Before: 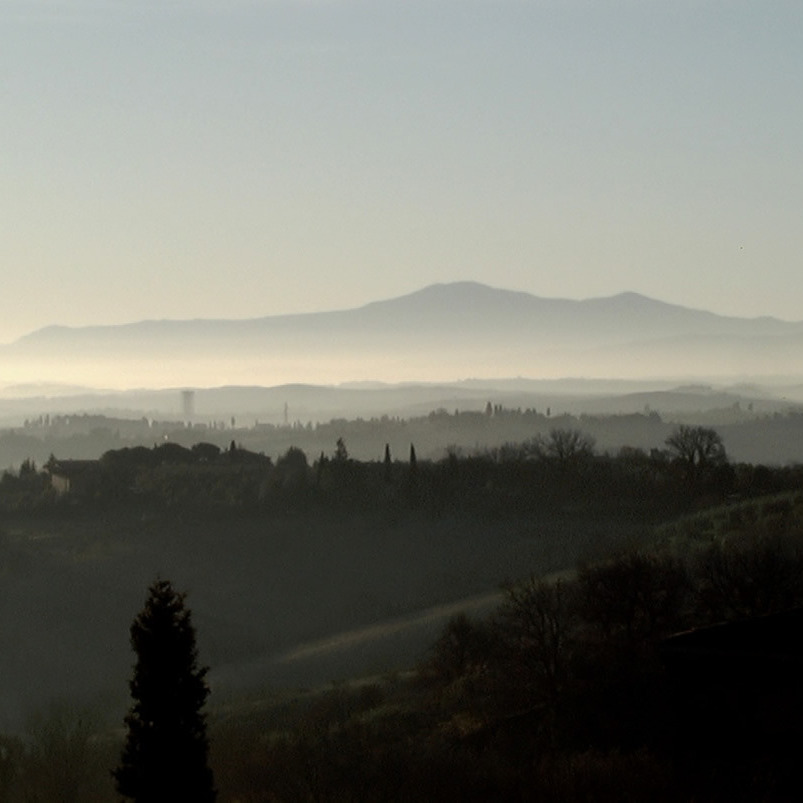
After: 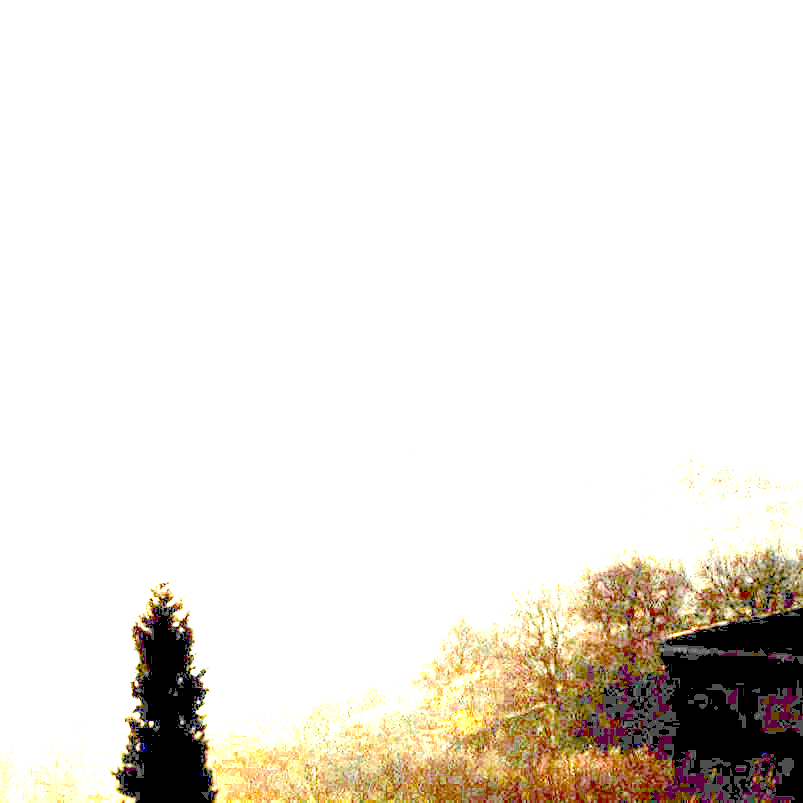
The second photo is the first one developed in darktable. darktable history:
exposure: exposure 8 EV, compensate highlight preservation false
color zones: curves: ch0 [(0.11, 0.396) (0.195, 0.36) (0.25, 0.5) (0.303, 0.412) (0.357, 0.544) (0.75, 0.5) (0.967, 0.328)]; ch1 [(0, 0.468) (0.112, 0.512) (0.202, 0.6) (0.25, 0.5) (0.307, 0.352) (0.357, 0.544) (0.75, 0.5) (0.963, 0.524)]
